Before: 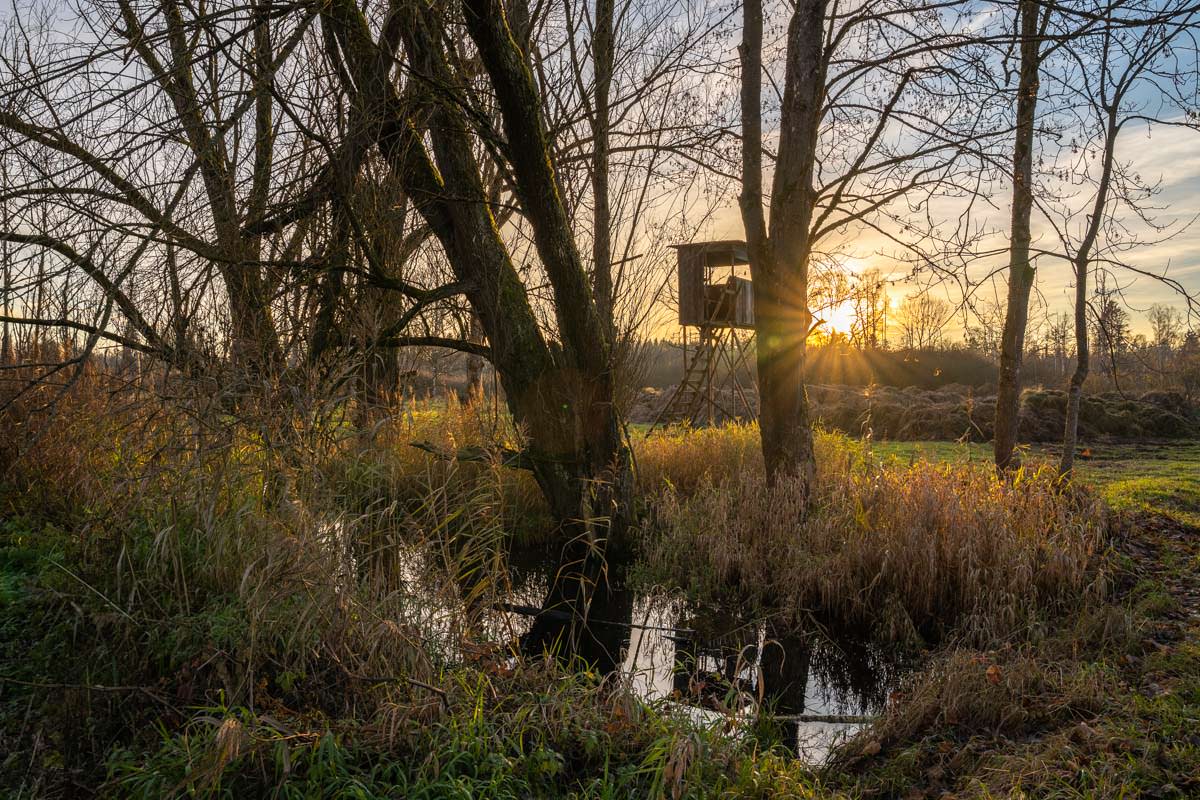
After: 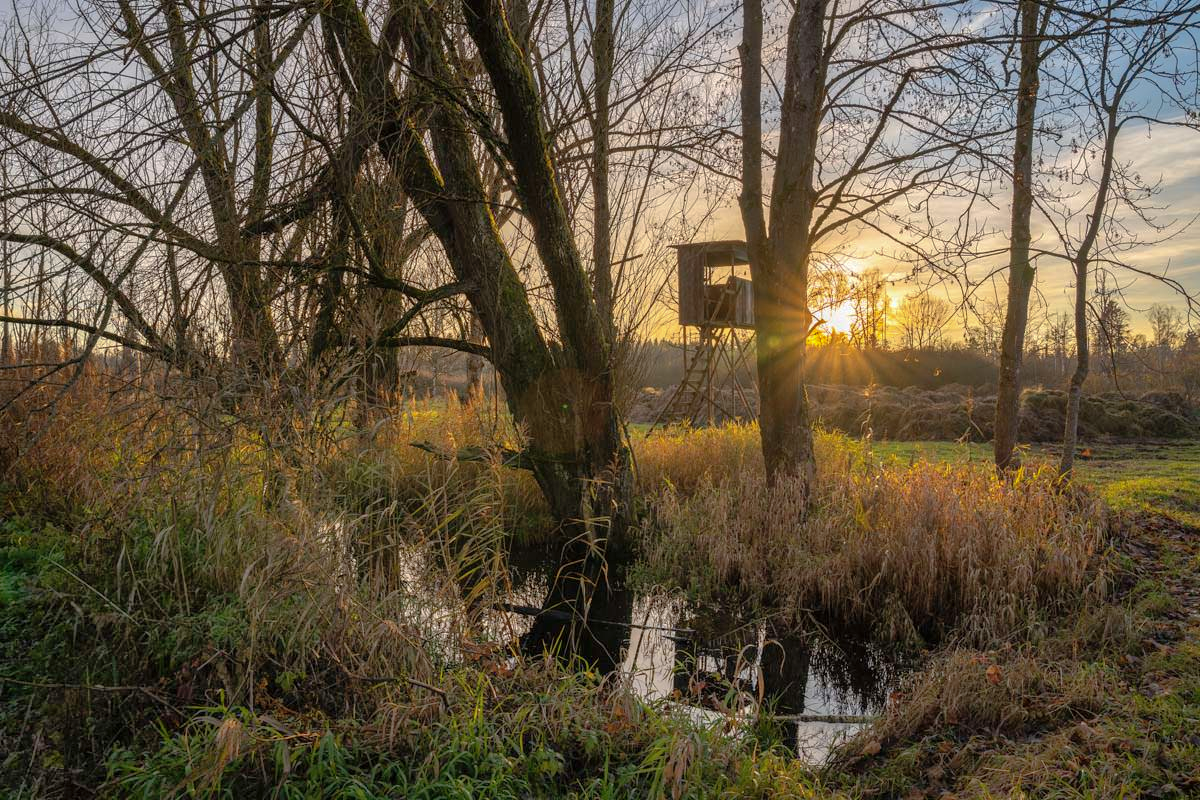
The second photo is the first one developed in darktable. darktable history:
shadows and highlights: highlights color adjustment 73.91%
